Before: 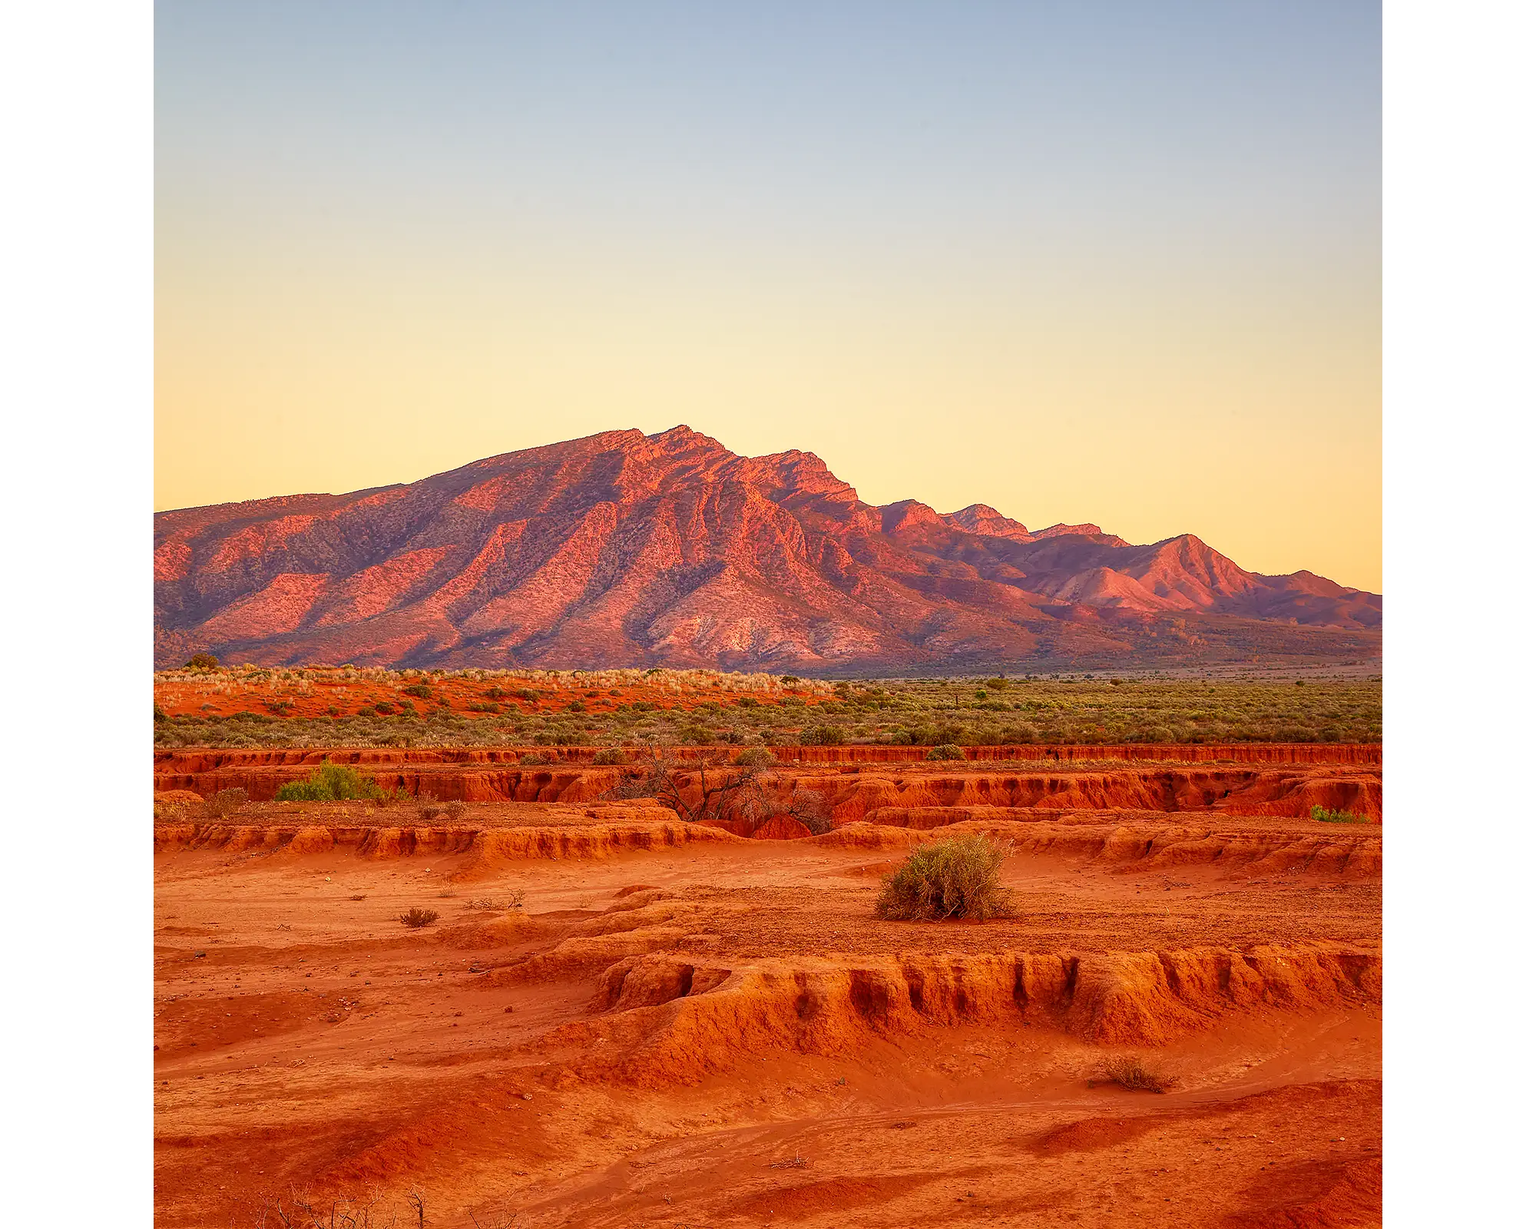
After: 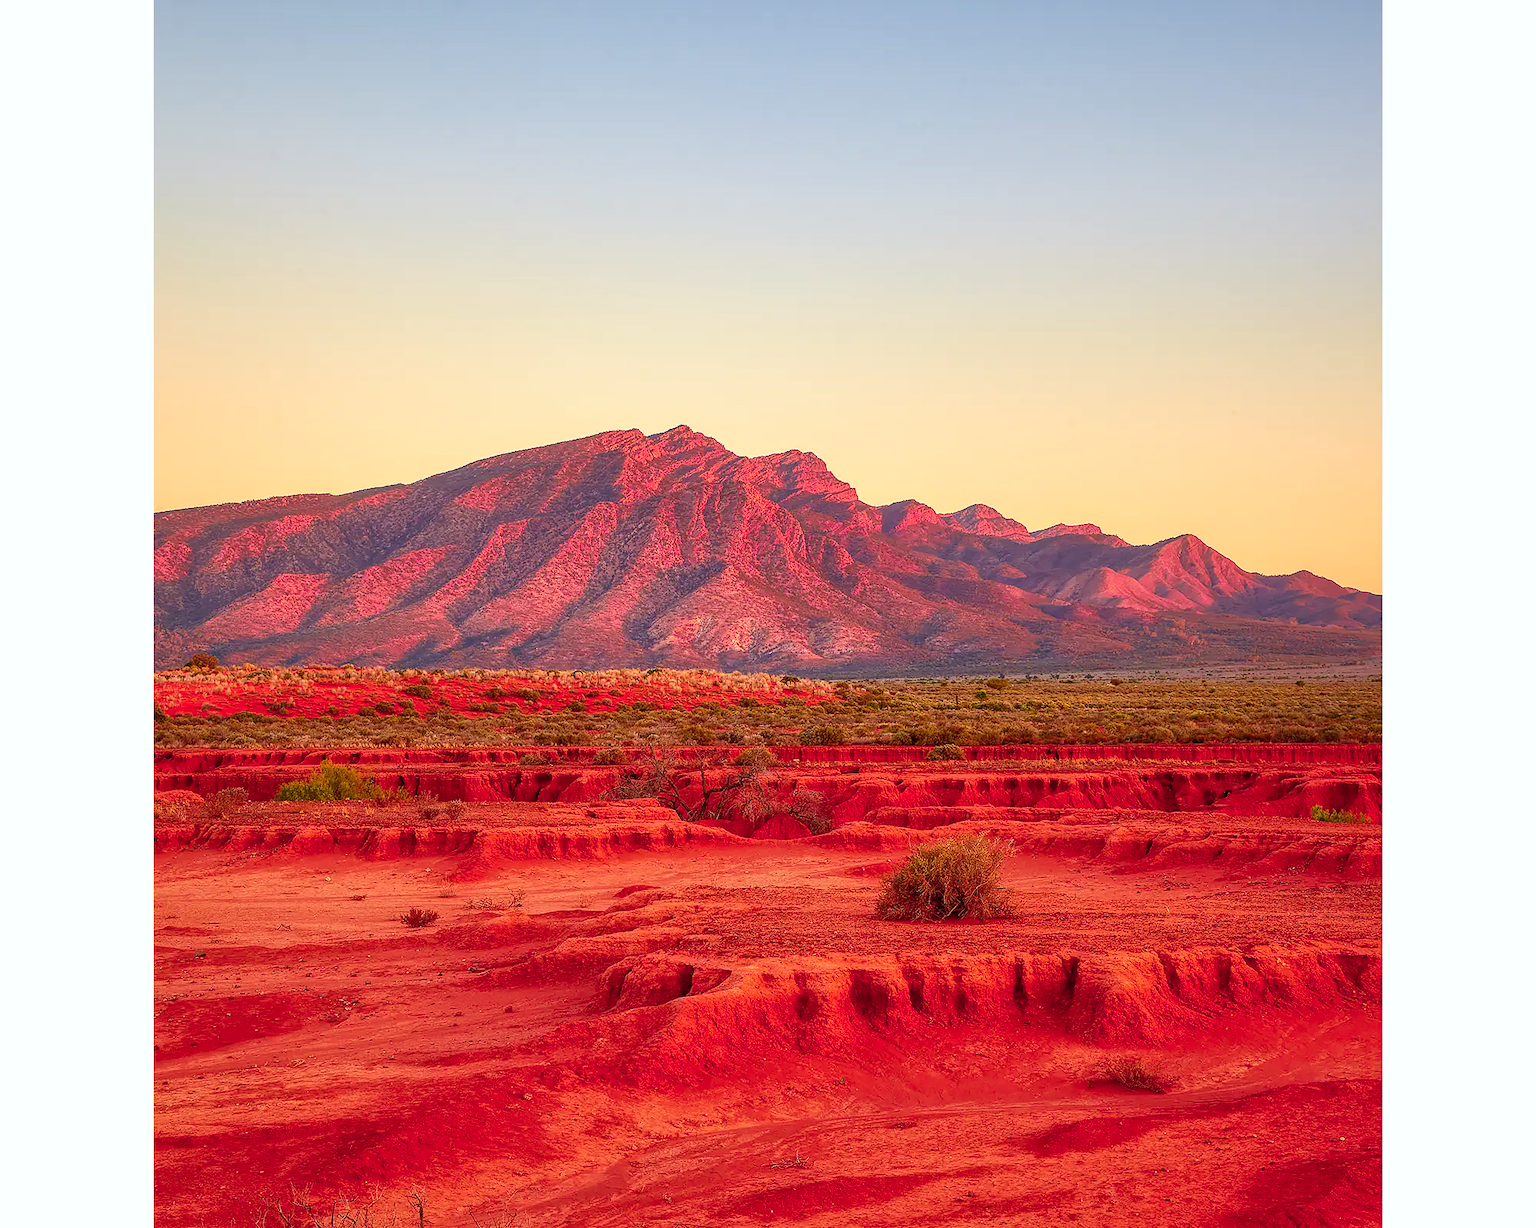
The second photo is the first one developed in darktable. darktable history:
color zones: curves: ch1 [(0.235, 0.558) (0.75, 0.5)]; ch2 [(0.25, 0.462) (0.749, 0.457)], mix 25.94%
white balance: red 0.98, blue 1.034
